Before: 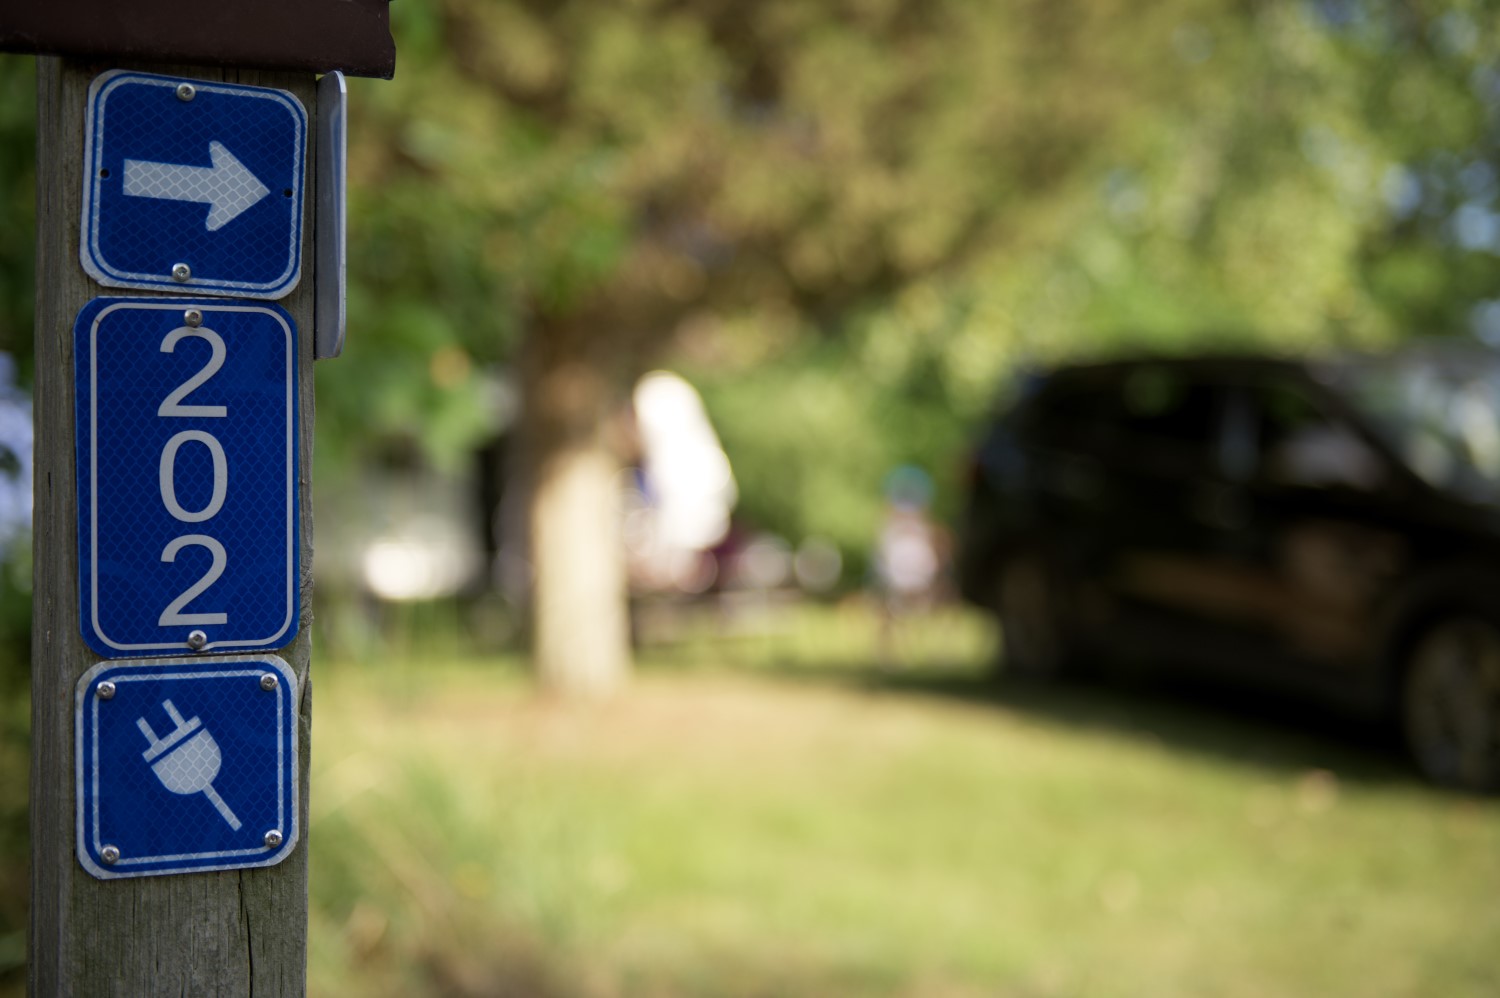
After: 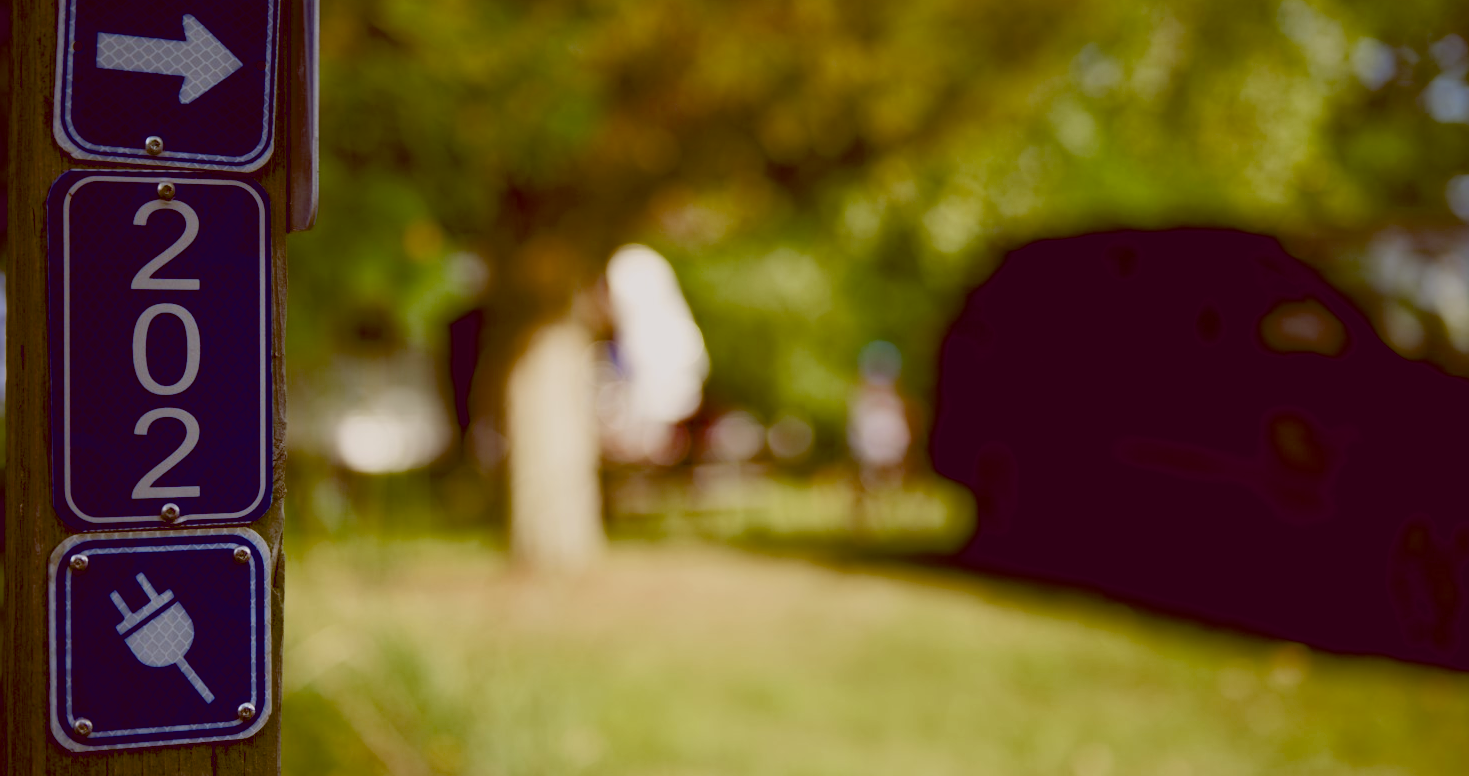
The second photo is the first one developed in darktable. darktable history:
crop and rotate: left 1.877%, top 12.772%, right 0.156%, bottom 9.435%
exposure: black level correction 0.011, exposure -0.479 EV, compensate highlight preservation false
color balance rgb: global offset › chroma 0.401%, global offset › hue 32.49°, perceptual saturation grading › global saturation 0.379%, perceptual saturation grading › highlights -9.72%, perceptual saturation grading › mid-tones 18.746%, perceptual saturation grading › shadows 28.871%, global vibrance 6.881%, saturation formula JzAzBz (2021)
